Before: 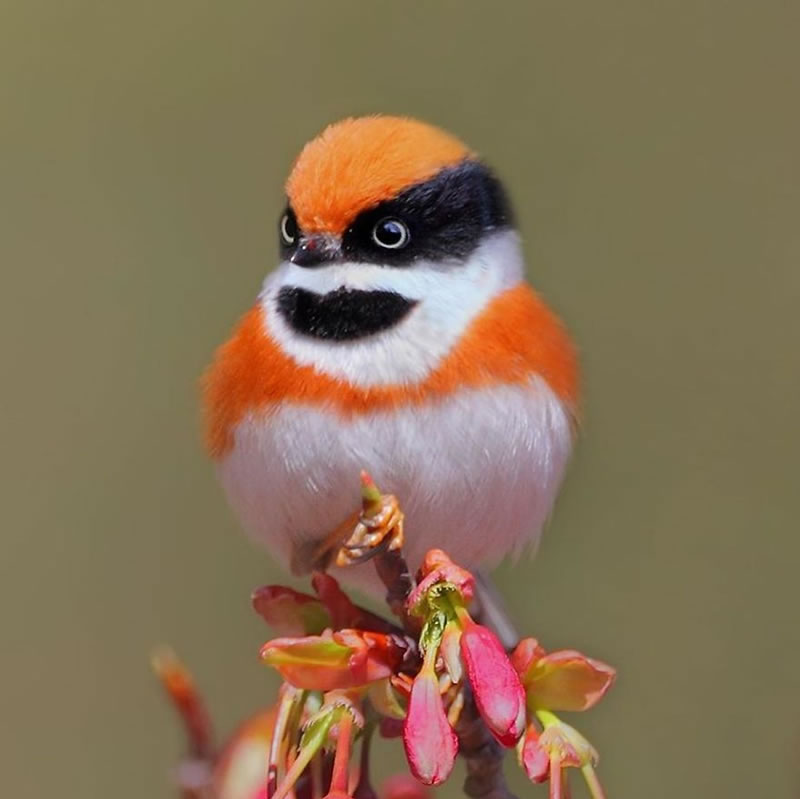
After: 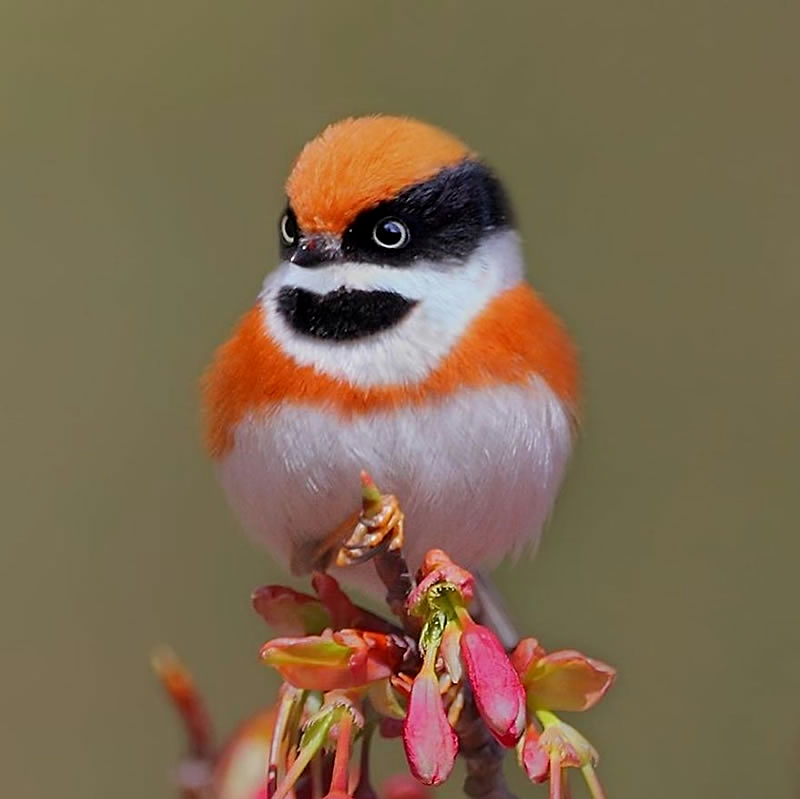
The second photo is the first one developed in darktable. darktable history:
exposure: black level correction 0.001, exposure -0.202 EV, compensate highlight preservation false
sharpen: on, module defaults
